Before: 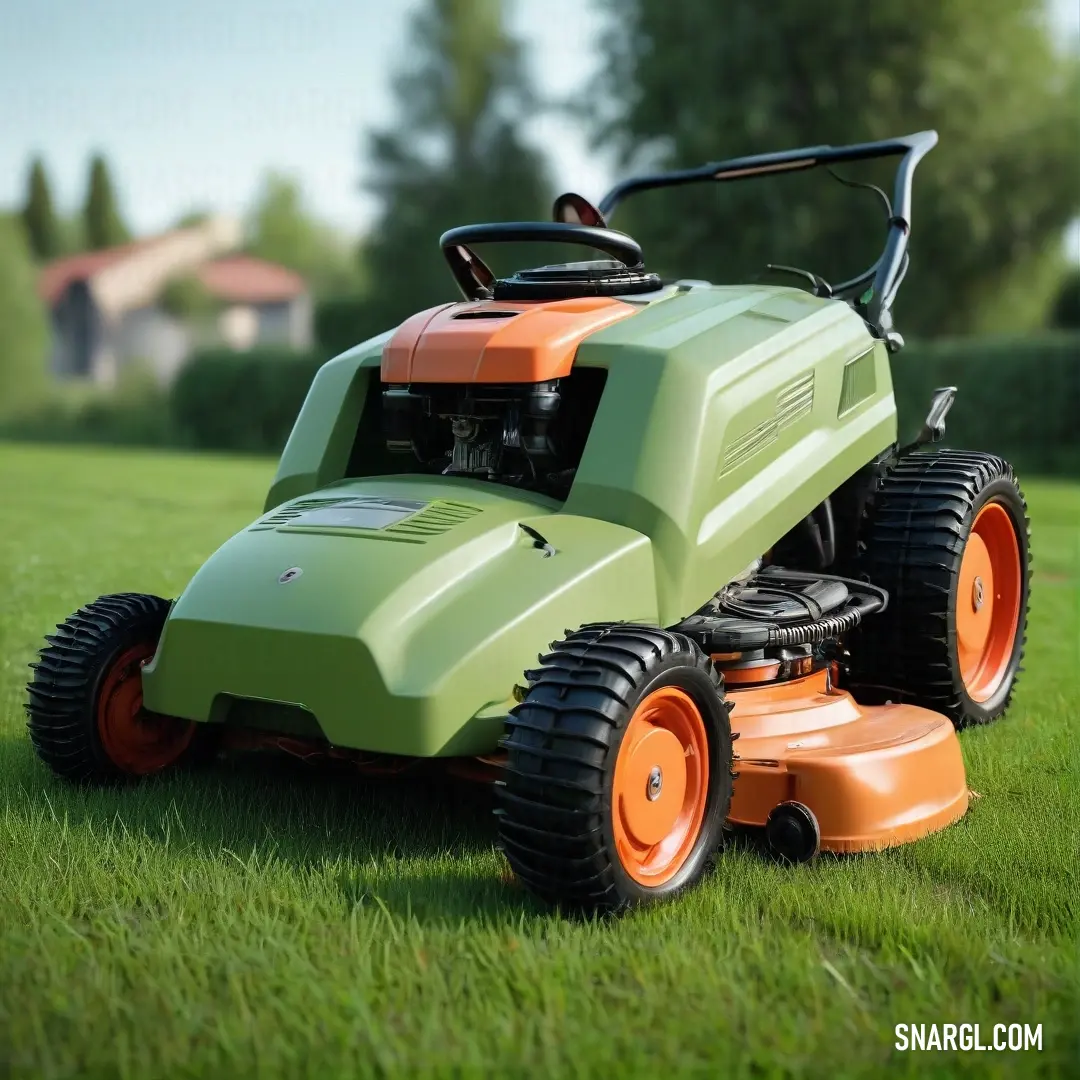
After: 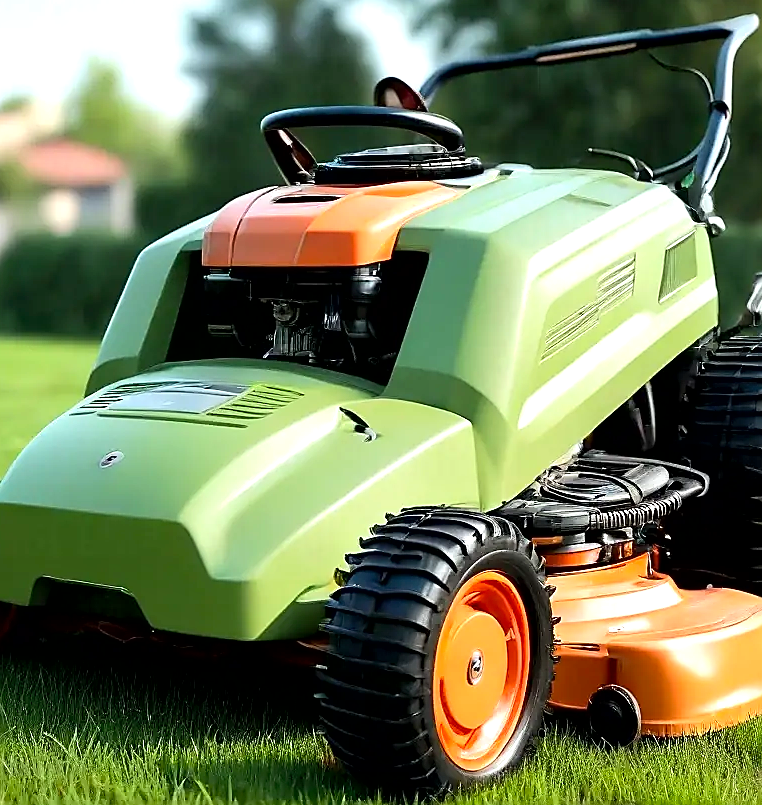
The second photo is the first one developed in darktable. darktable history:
crop and rotate: left 16.579%, top 10.748%, right 12.837%, bottom 14.63%
tone equalizer: -8 EV -0.437 EV, -7 EV -0.425 EV, -6 EV -0.302 EV, -5 EV -0.247 EV, -3 EV 0.197 EV, -2 EV 0.353 EV, -1 EV 0.373 EV, +0 EV 0.391 EV, edges refinement/feathering 500, mask exposure compensation -1.57 EV, preserve details no
contrast brightness saturation: contrast 0.072, brightness 0.075, saturation 0.185
sharpen: radius 1.347, amount 1.233, threshold 0.827
exposure: black level correction 0.005, exposure 0.275 EV, compensate highlight preservation false
shadows and highlights: shadows 32.11, highlights -31.99, soften with gaussian
contrast equalizer: octaves 7, y [[0.5 ×6], [0.5 ×6], [0.5, 0.5, 0.501, 0.545, 0.707, 0.863], [0 ×6], [0 ×6]], mix -0.99
